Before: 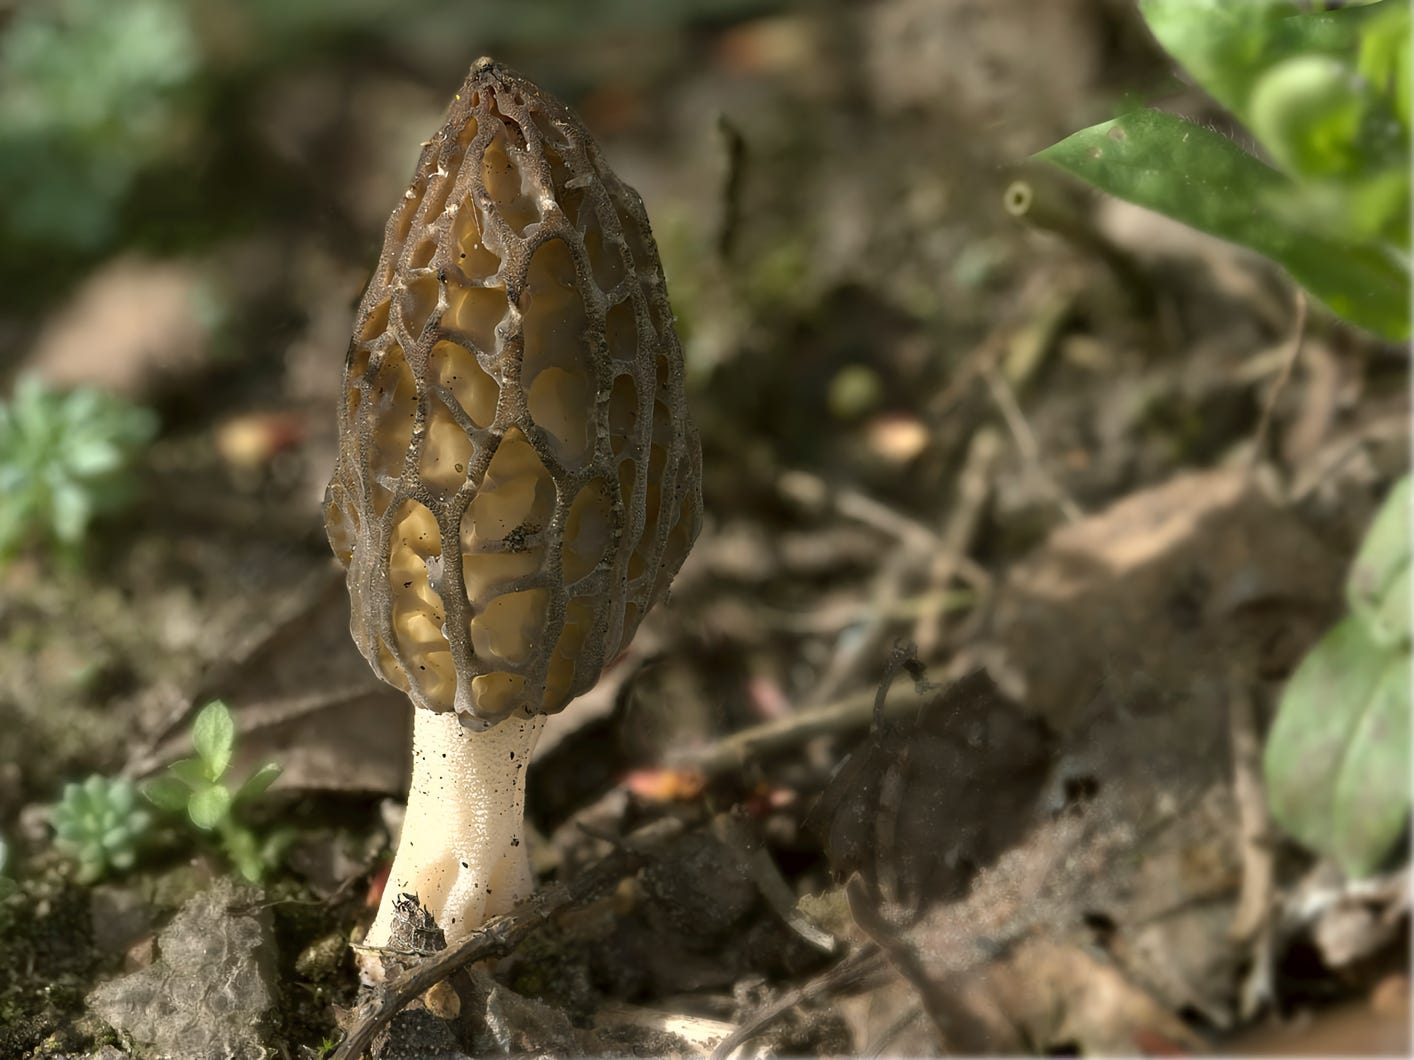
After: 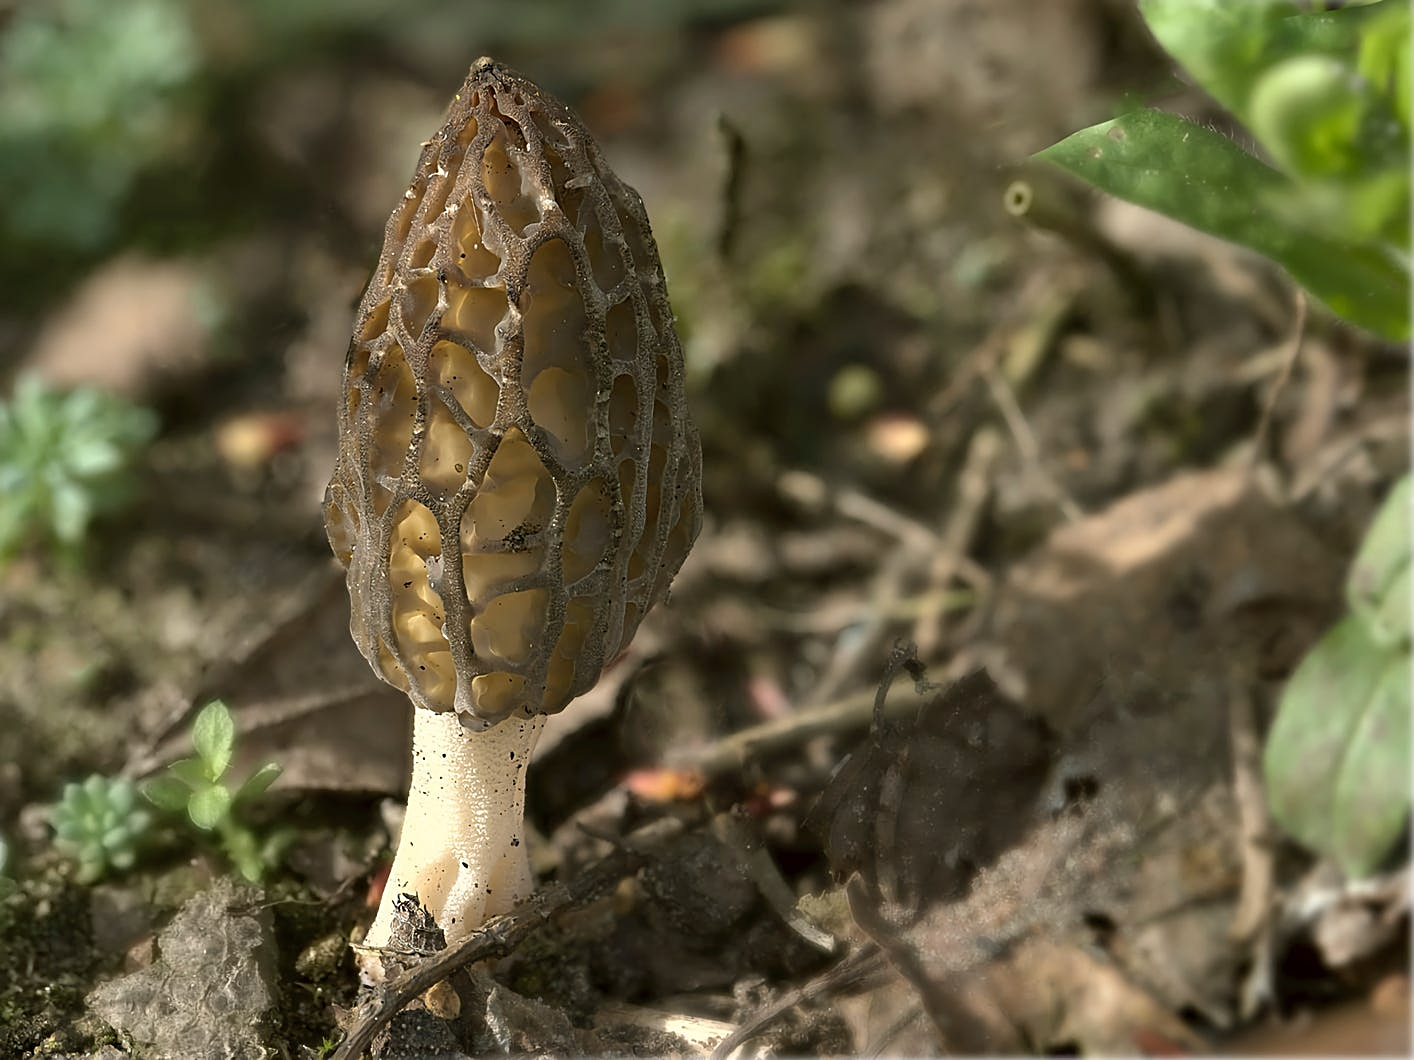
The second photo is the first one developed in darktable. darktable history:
sharpen: on, module defaults
shadows and highlights: shadows 37.27, highlights -28.18, soften with gaussian
